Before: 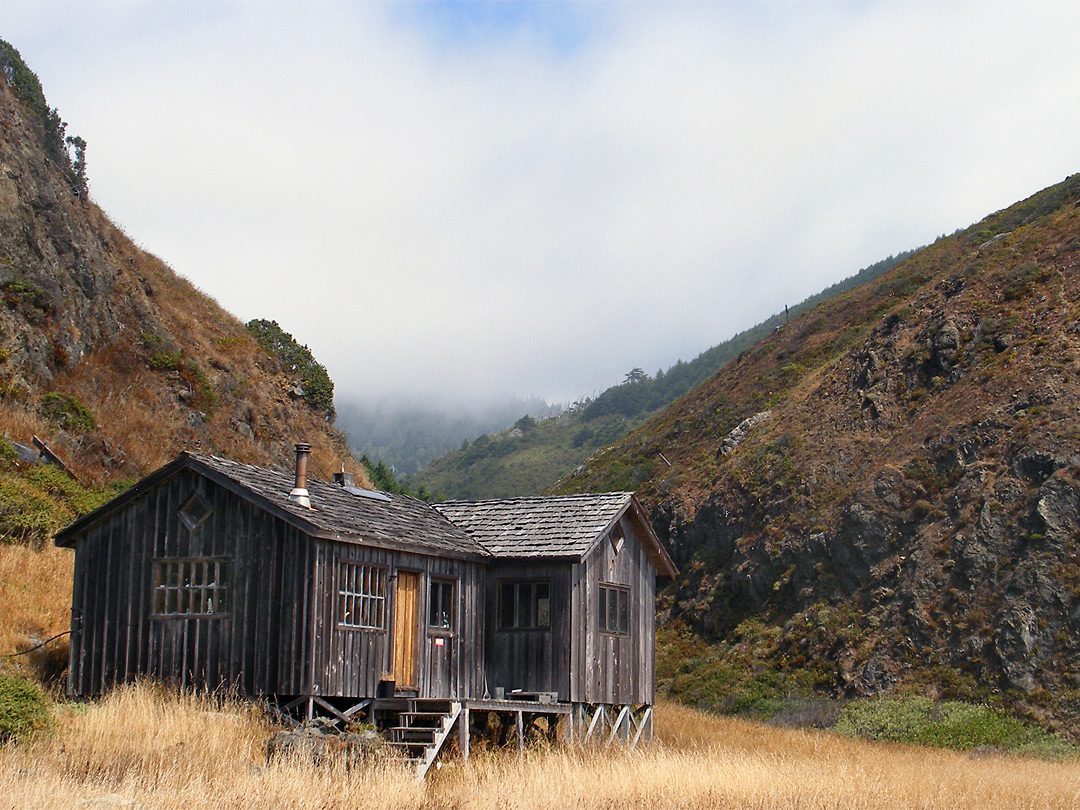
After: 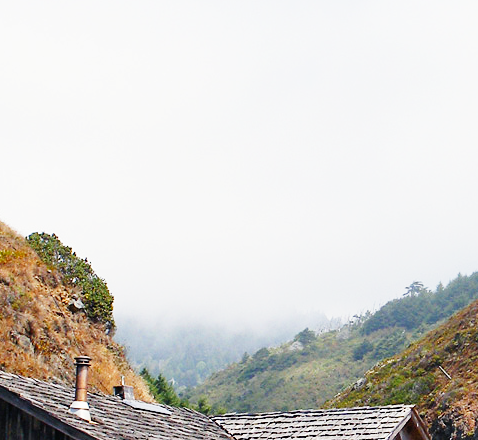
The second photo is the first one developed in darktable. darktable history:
base curve: curves: ch0 [(0, 0) (0, 0.001) (0.001, 0.001) (0.004, 0.002) (0.007, 0.004) (0.015, 0.013) (0.033, 0.045) (0.052, 0.096) (0.075, 0.17) (0.099, 0.241) (0.163, 0.42) (0.219, 0.55) (0.259, 0.616) (0.327, 0.722) (0.365, 0.765) (0.522, 0.873) (0.547, 0.881) (0.689, 0.919) (0.826, 0.952) (1, 1)], preserve colors none
shadows and highlights: radius 124.8, shadows 21.22, highlights -22.63, low approximation 0.01
color calibration: illuminant same as pipeline (D50), adaptation none (bypass), x 0.333, y 0.334, temperature 5003.68 K
crop: left 20.424%, top 10.82%, right 35.256%, bottom 34.742%
